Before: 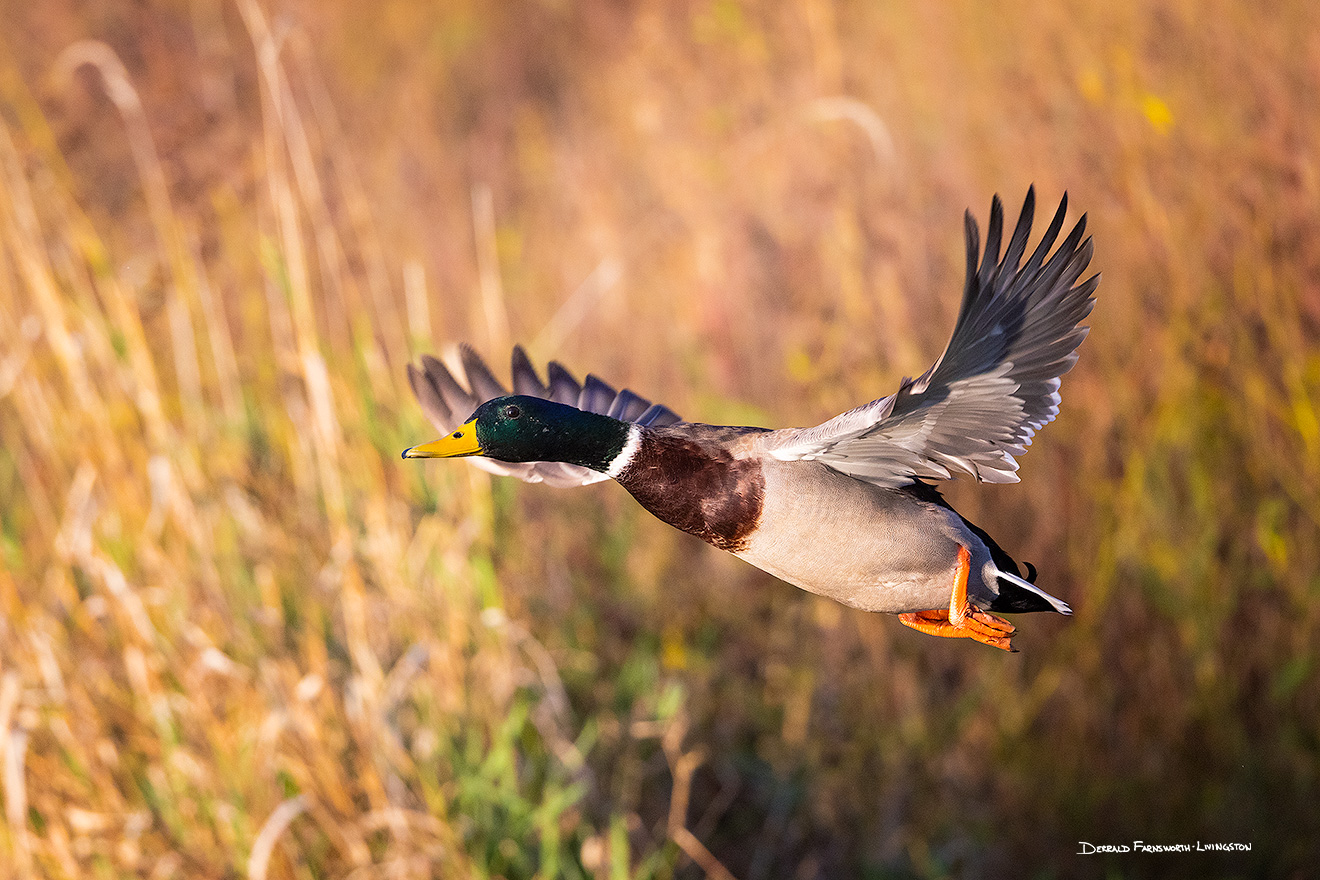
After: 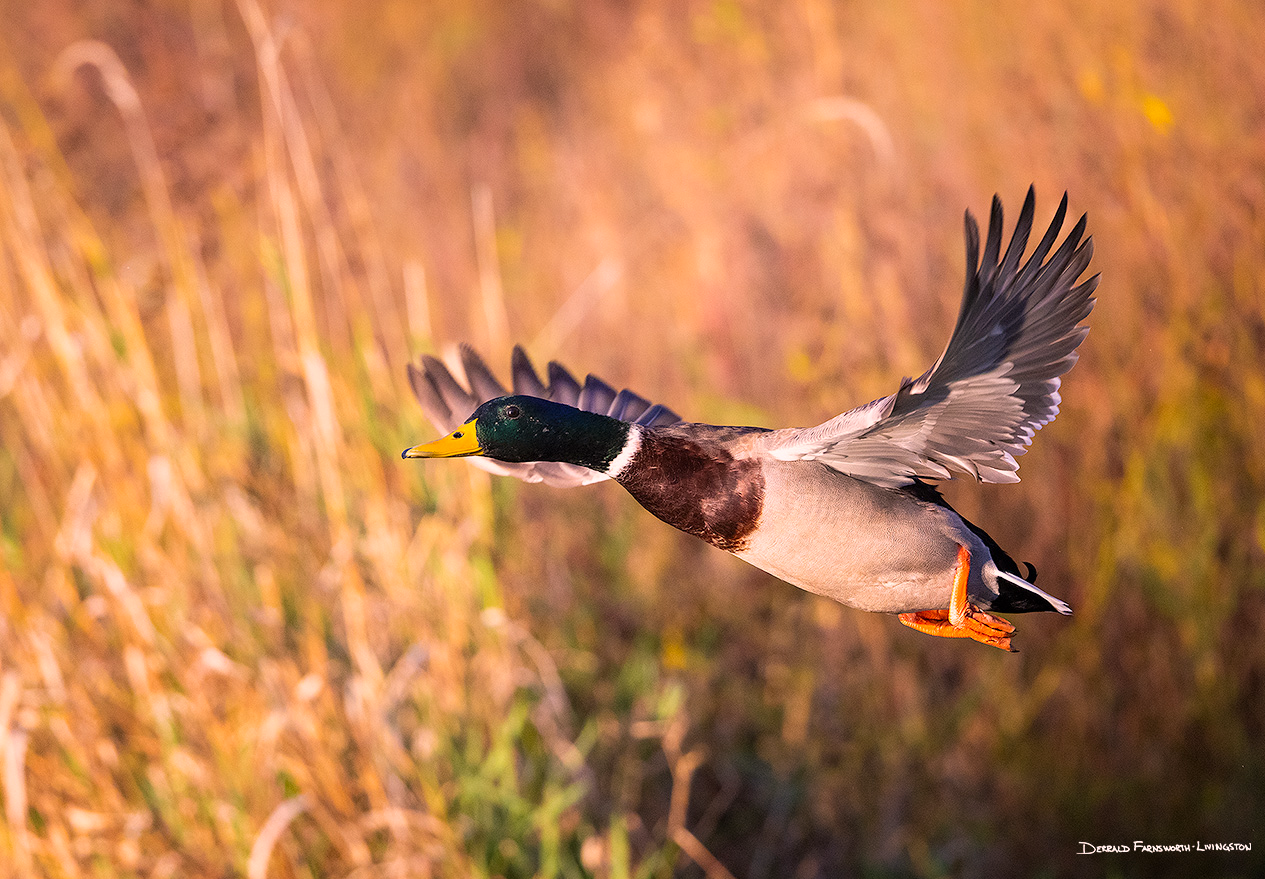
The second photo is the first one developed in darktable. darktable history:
color correction: highlights a* 12.23, highlights b* 5.41
crop: right 4.126%, bottom 0.031%
